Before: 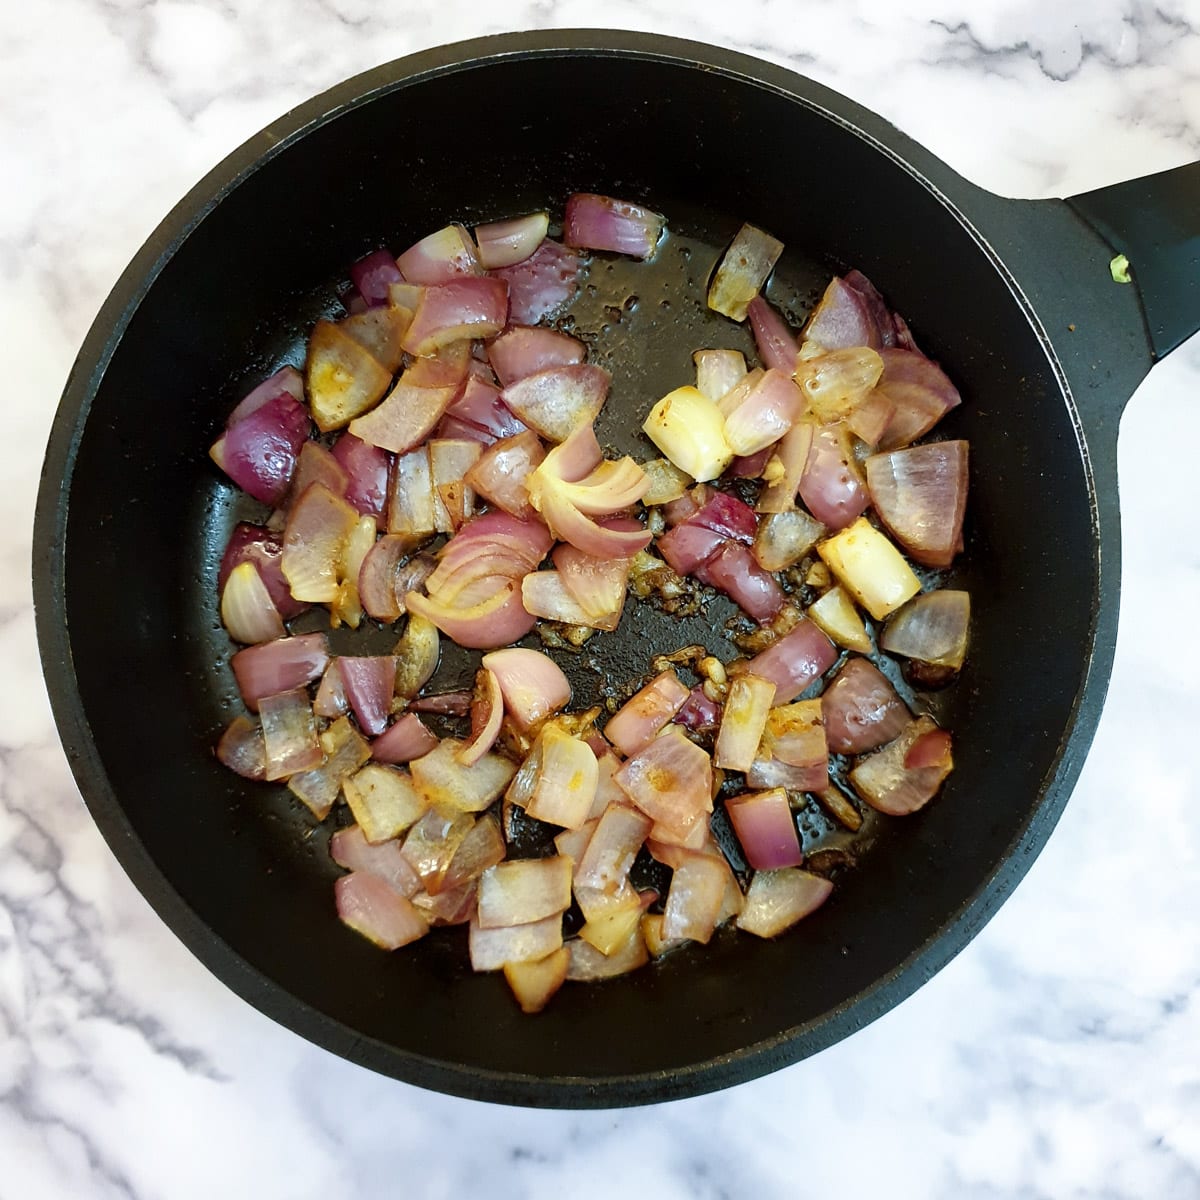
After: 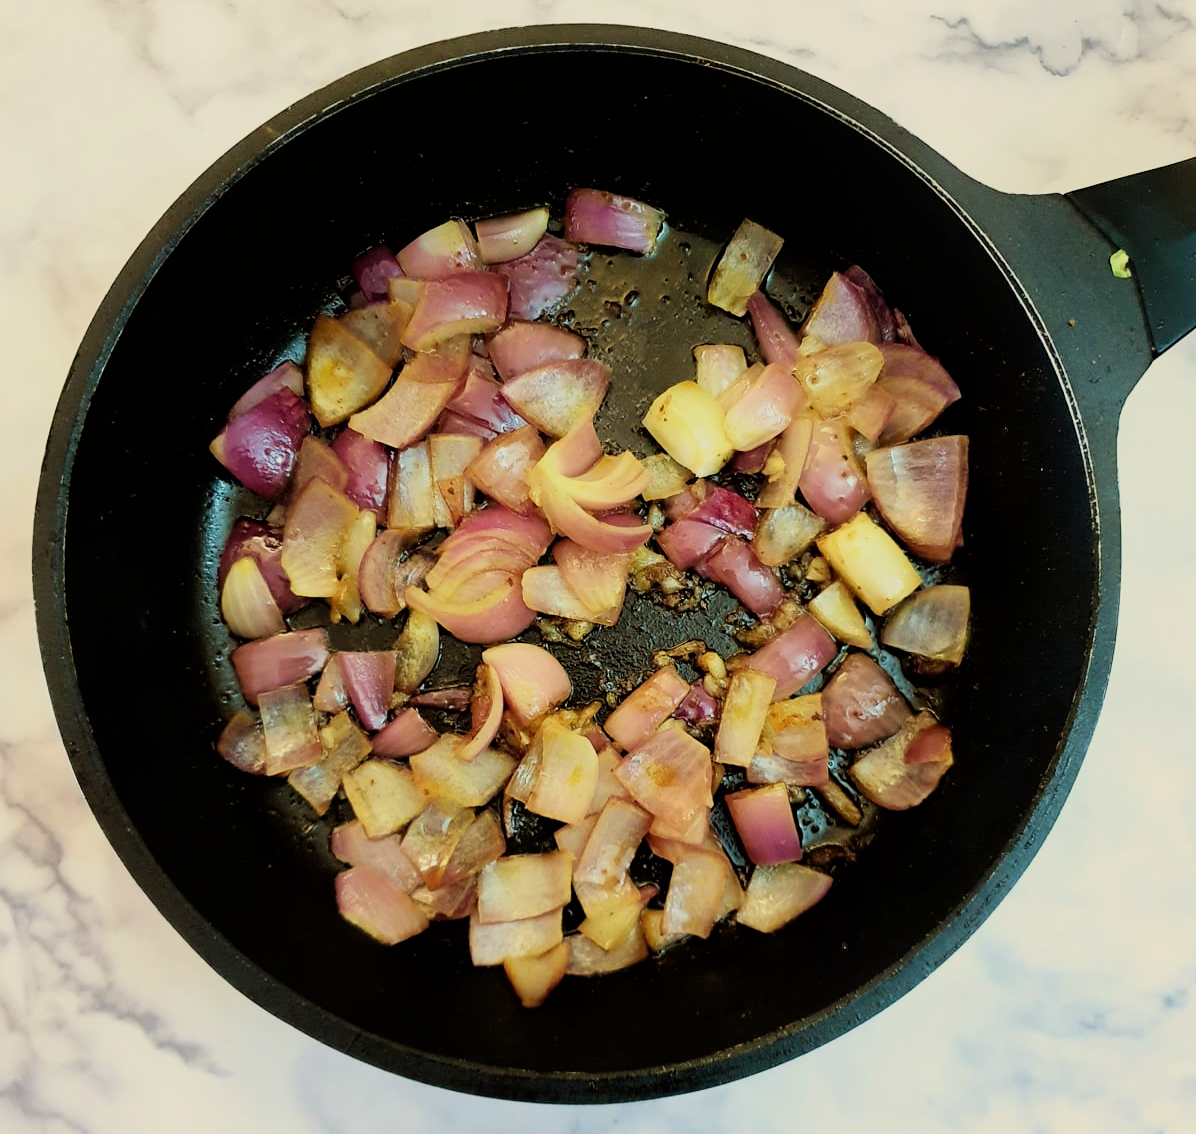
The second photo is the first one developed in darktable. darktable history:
white balance: red 1.029, blue 0.92
exposure: compensate highlight preservation false
shadows and highlights: shadows -12.5, white point adjustment 4, highlights 28.33
crop: top 0.448%, right 0.264%, bottom 5.045%
velvia: strength 30%
filmic rgb: black relative exposure -7.15 EV, white relative exposure 5.36 EV, hardness 3.02, color science v6 (2022)
